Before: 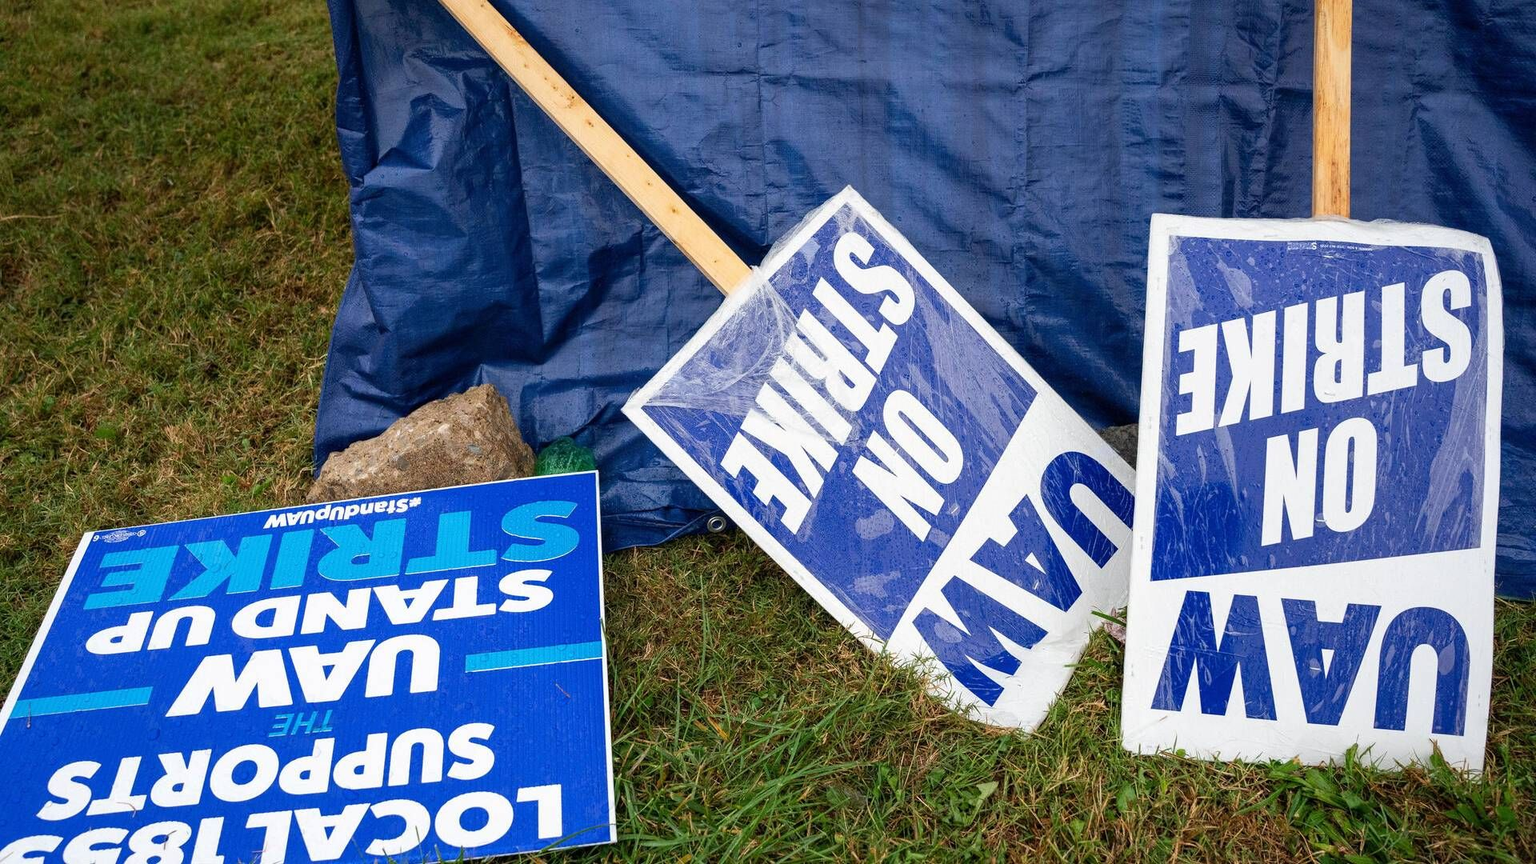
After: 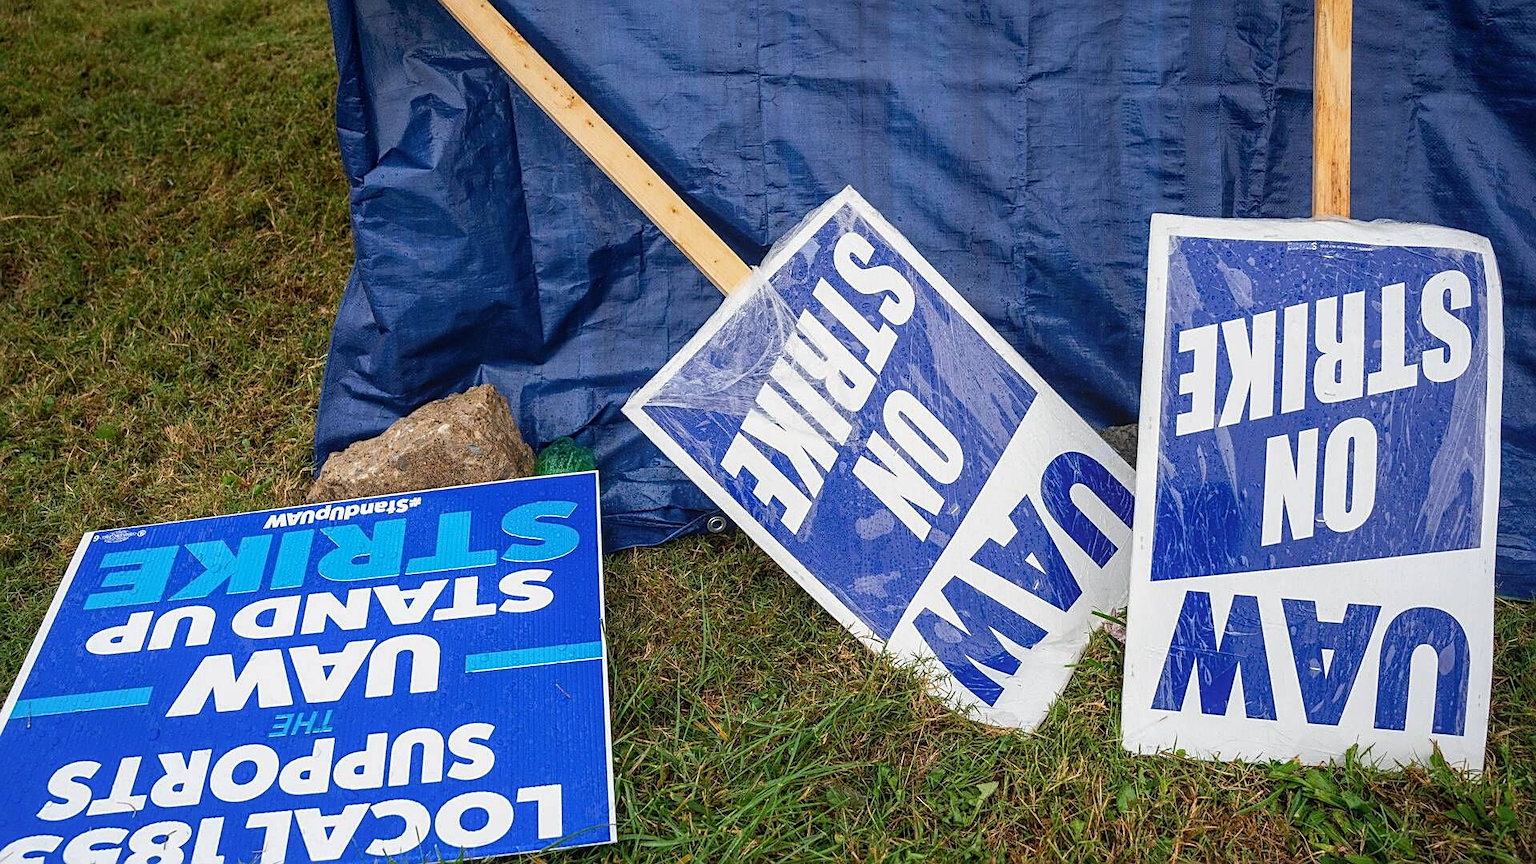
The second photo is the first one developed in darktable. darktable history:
local contrast: detail 110%
sharpen: on, module defaults
